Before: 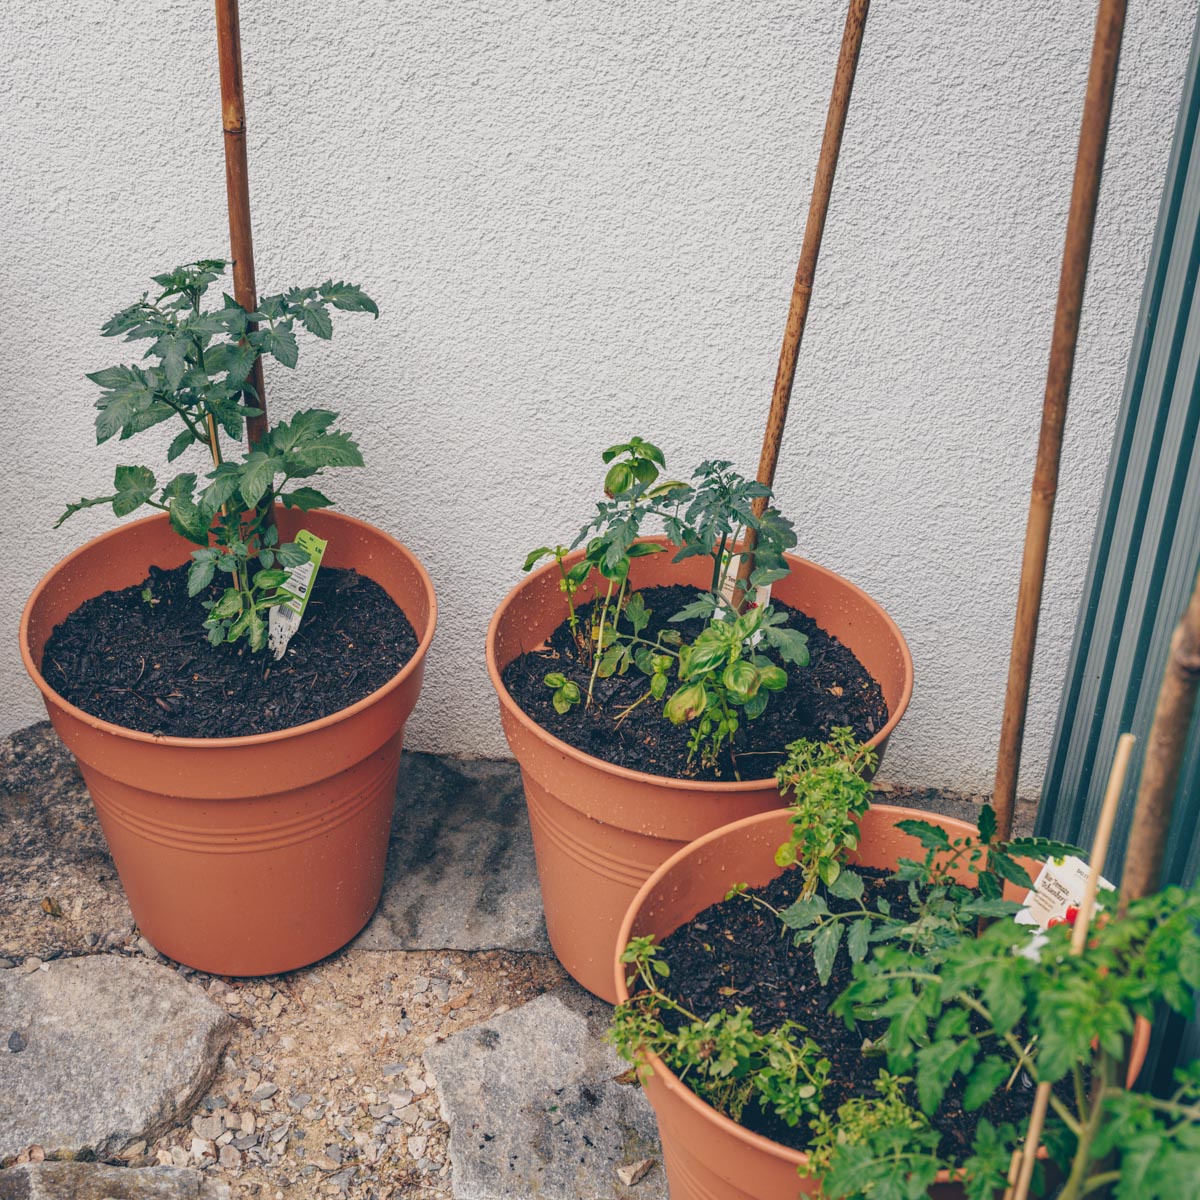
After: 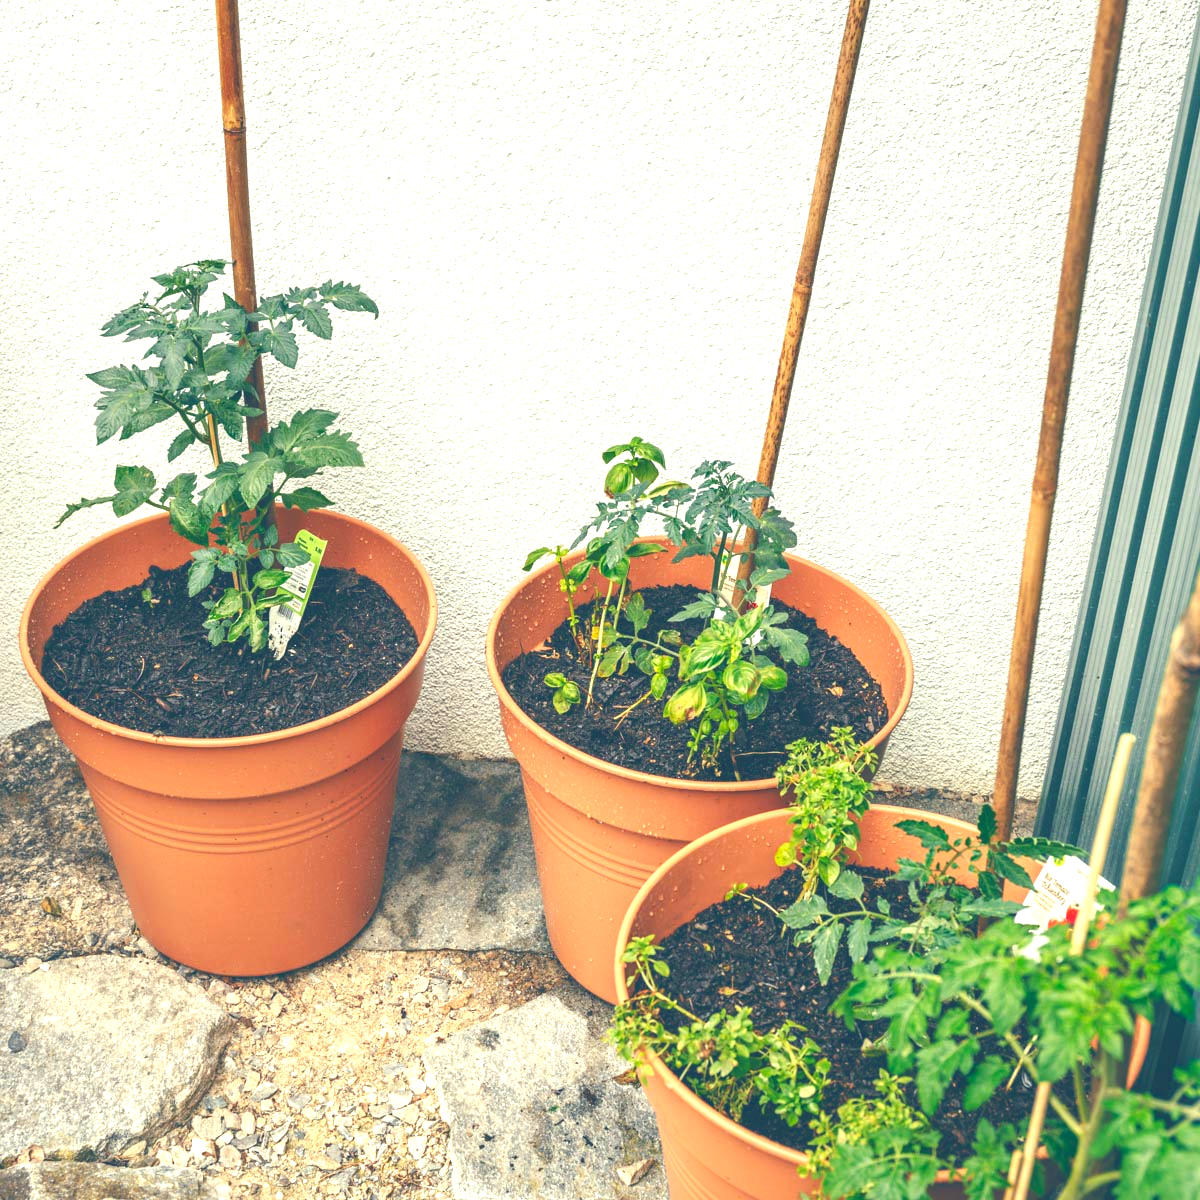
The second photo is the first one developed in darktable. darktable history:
rgb curve: curves: ch0 [(0, 0) (0.072, 0.166) (0.217, 0.293) (0.414, 0.42) (1, 1)], compensate middle gray true, preserve colors basic power
exposure: black level correction 0, exposure 1.2 EV, compensate highlight preservation false
color correction: highlights a* -5.94, highlights b* 11.19
